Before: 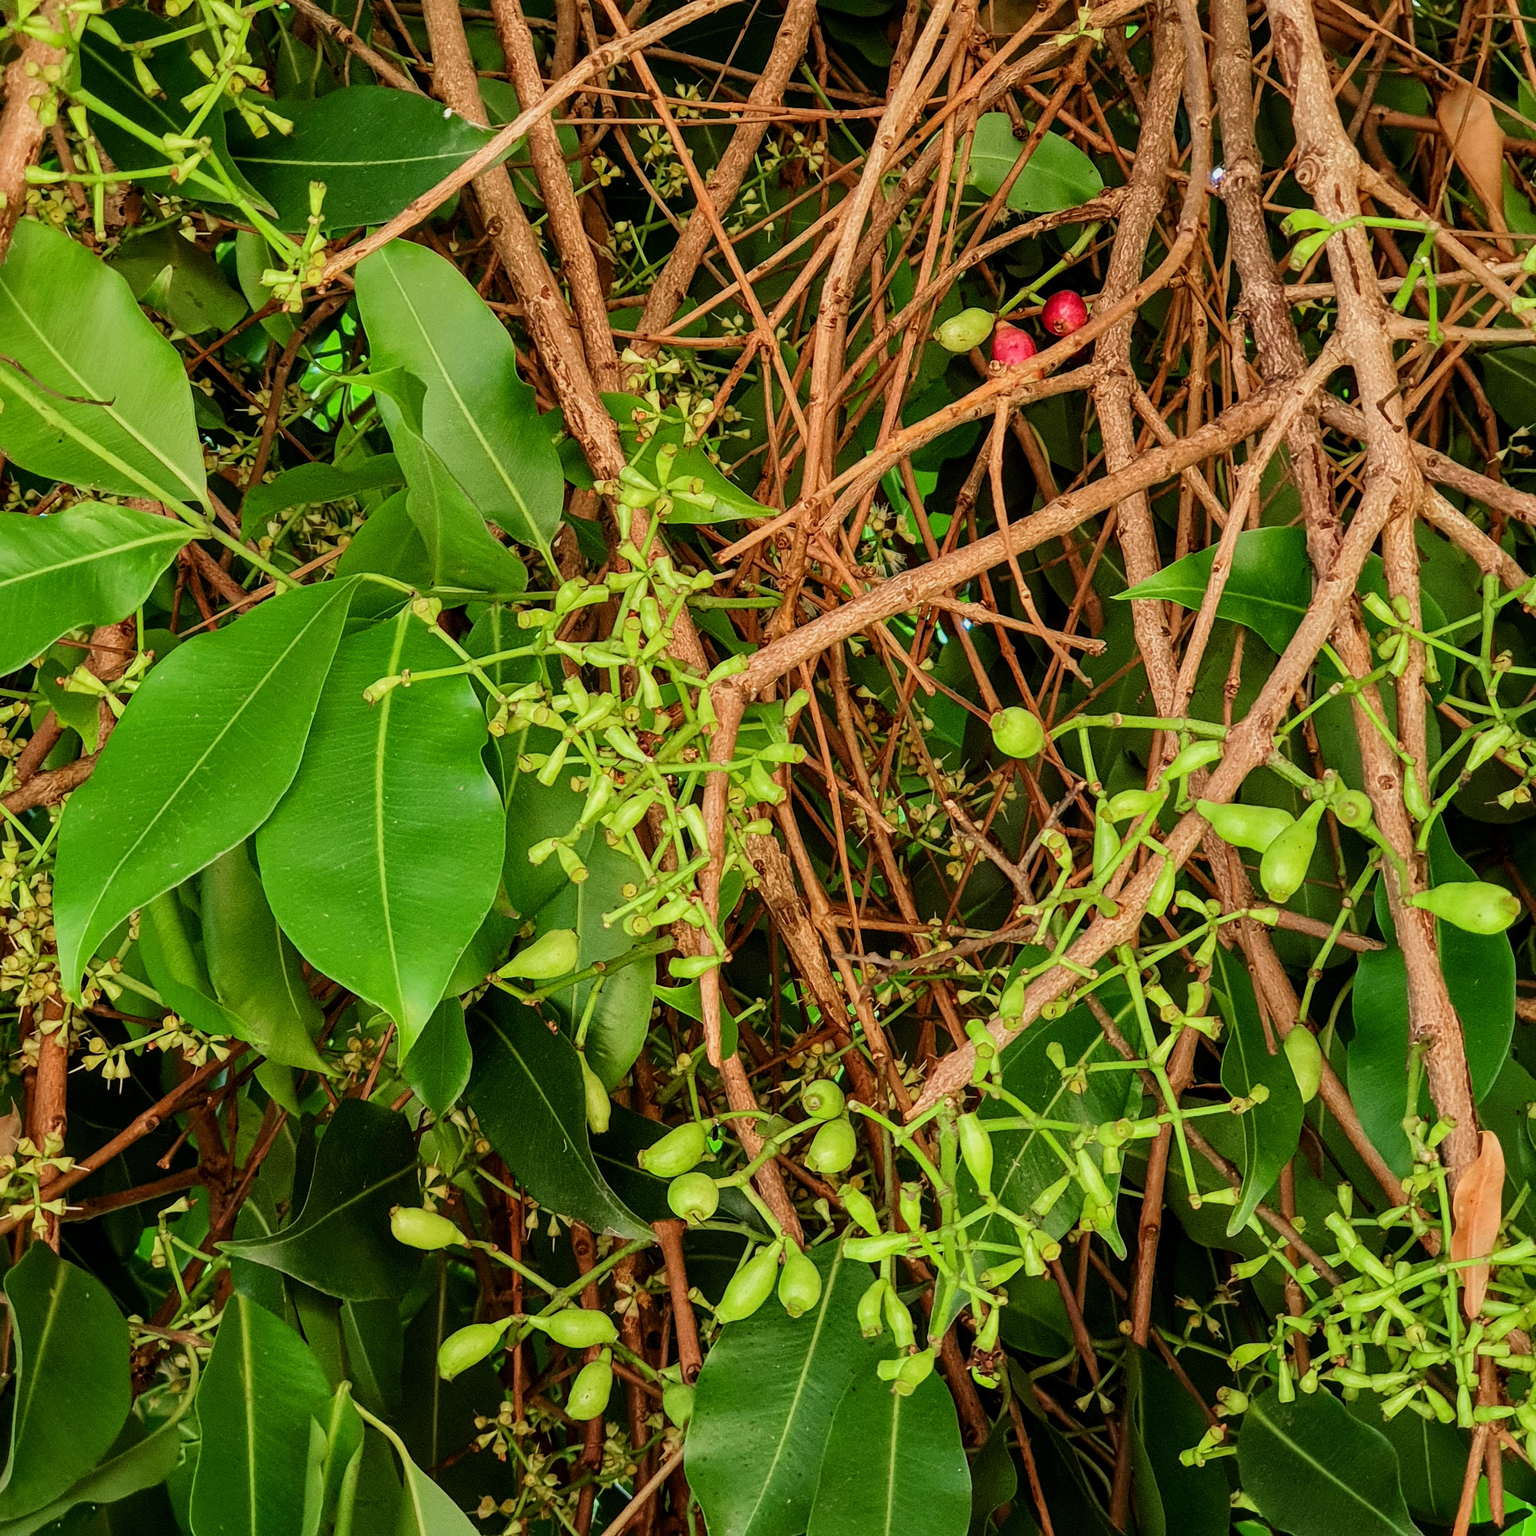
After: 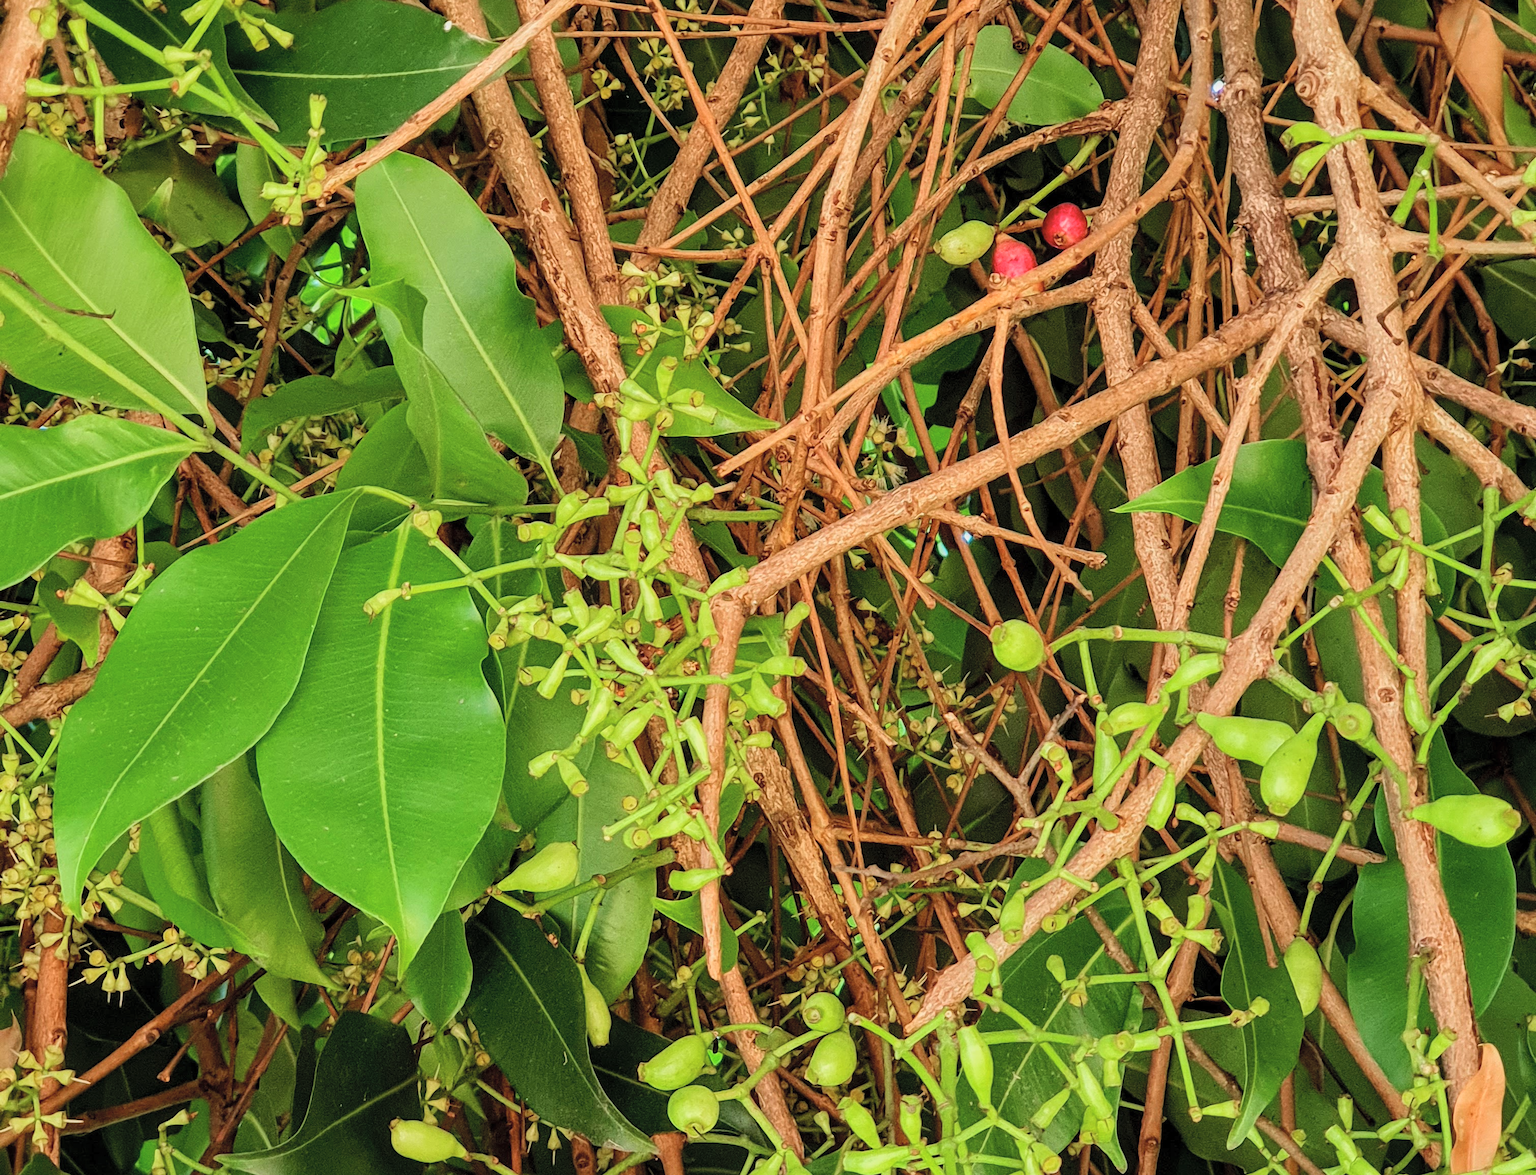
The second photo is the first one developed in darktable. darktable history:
crop: top 5.715%, bottom 17.698%
contrast brightness saturation: brightness 0.148
